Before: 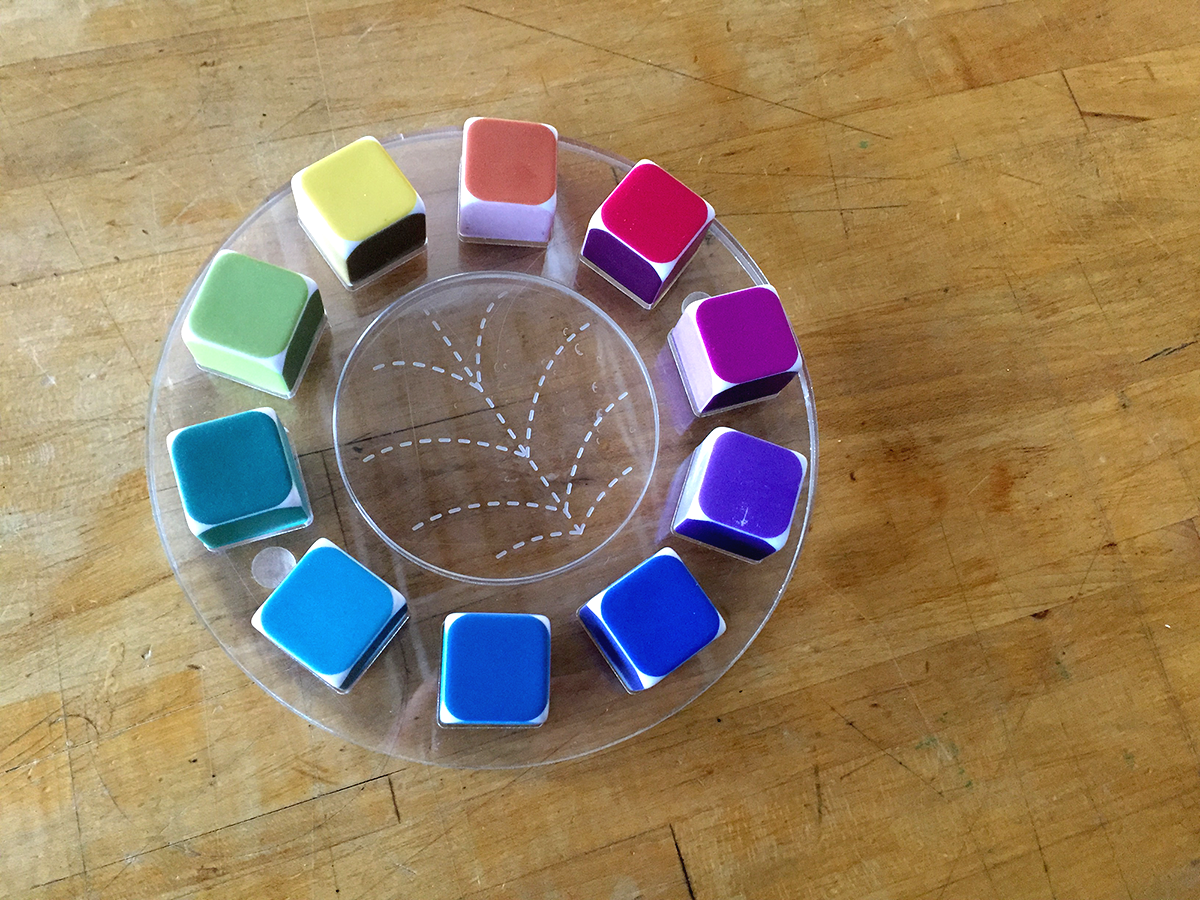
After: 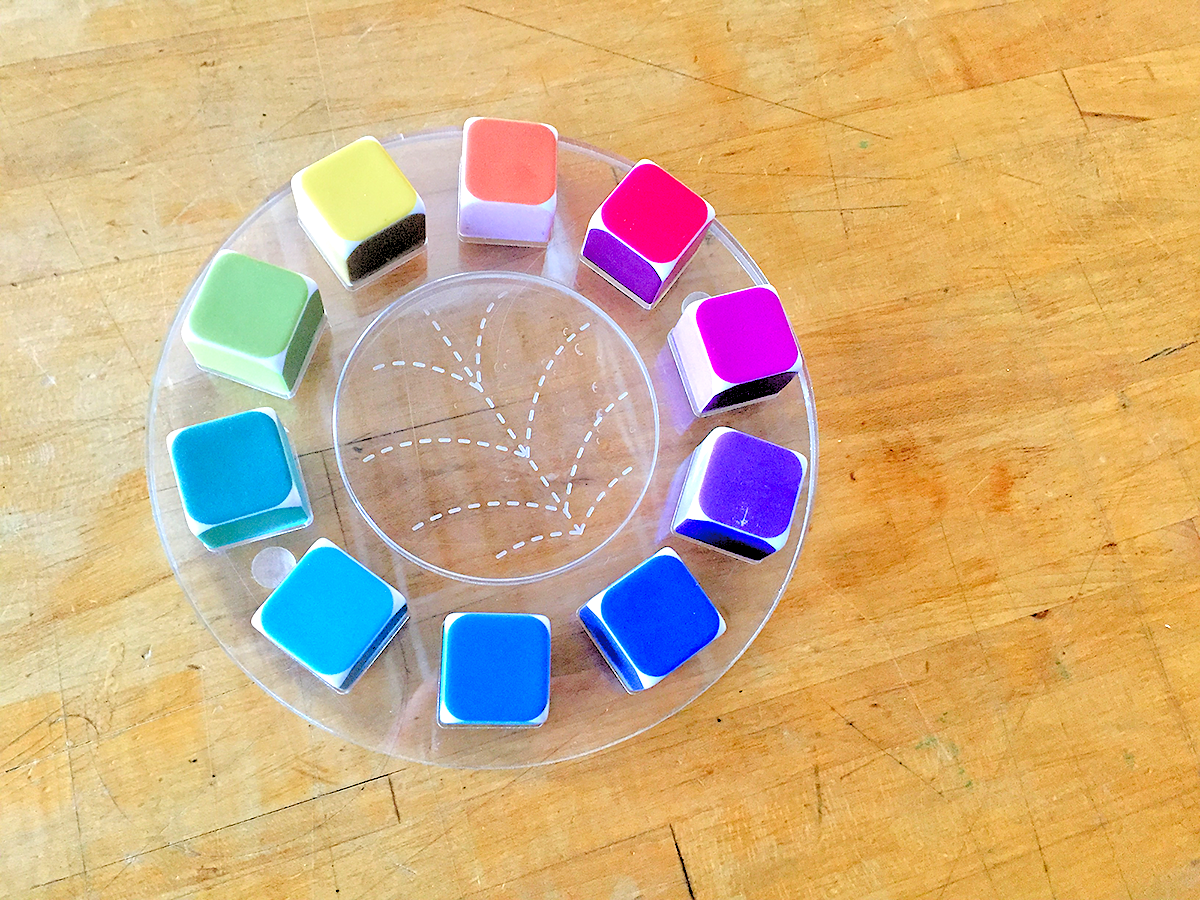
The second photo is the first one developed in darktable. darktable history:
sharpen: radius 1, threshold 1
levels: levels [0.093, 0.434, 0.988]
tone equalizer: -7 EV 0.15 EV, -6 EV 0.6 EV, -5 EV 1.15 EV, -4 EV 1.33 EV, -3 EV 1.15 EV, -2 EV 0.6 EV, -1 EV 0.15 EV, mask exposure compensation -0.5 EV
